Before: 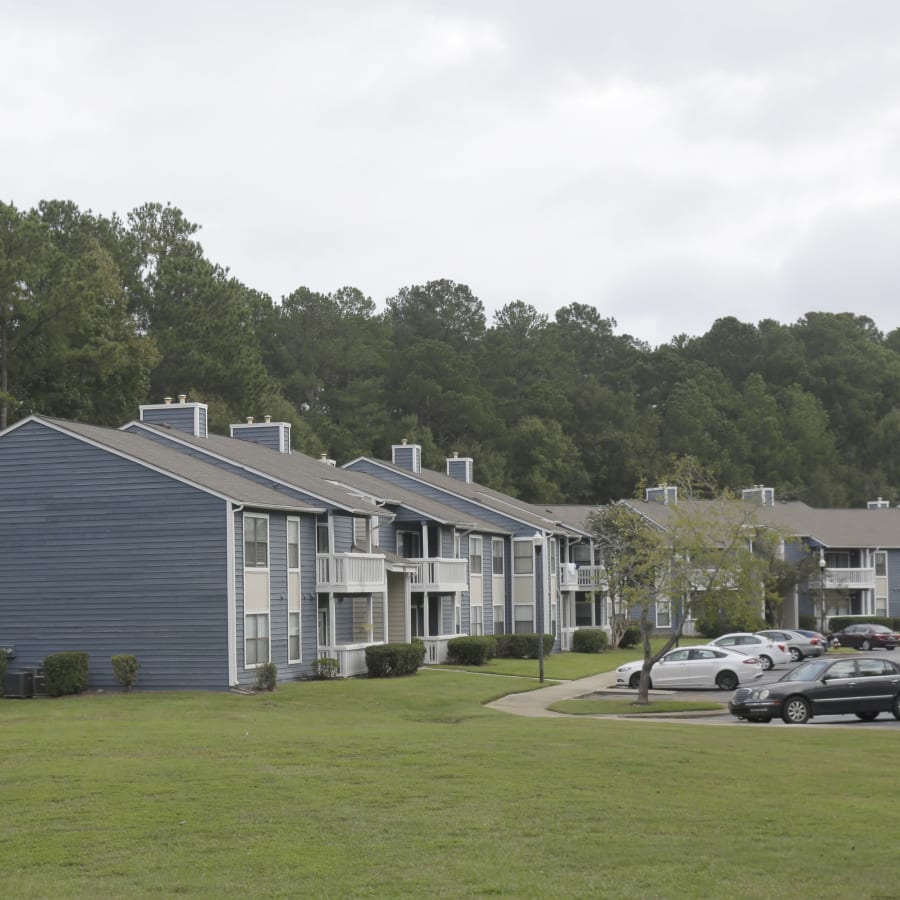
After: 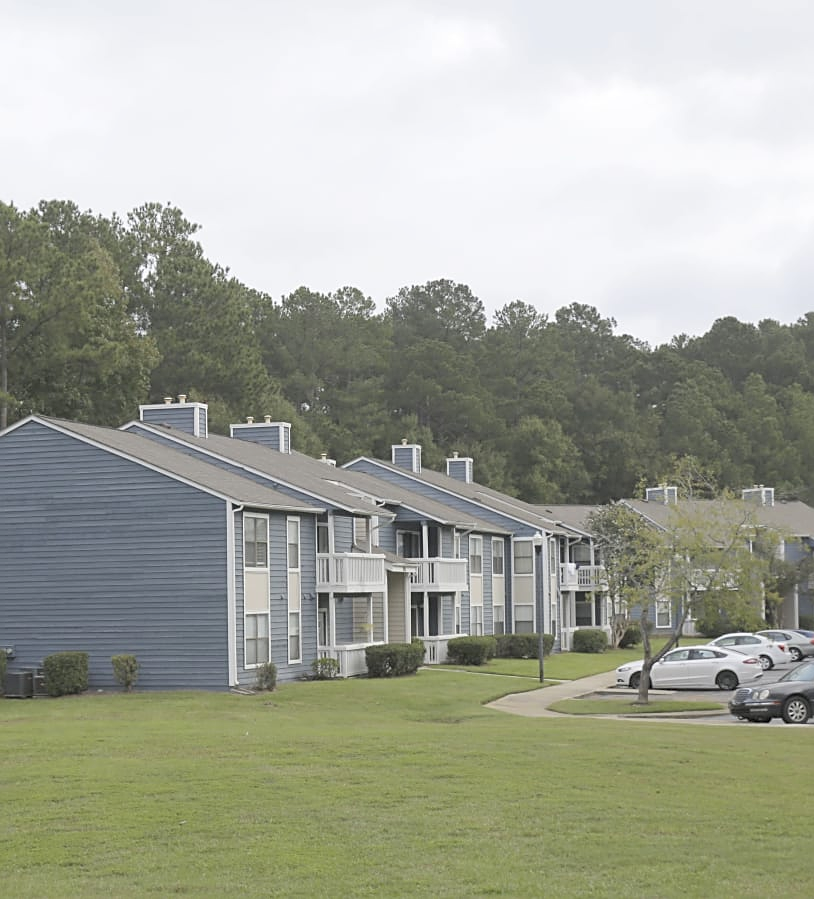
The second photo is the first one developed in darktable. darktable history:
contrast brightness saturation: brightness 0.147
crop: right 9.519%, bottom 0.045%
tone equalizer: edges refinement/feathering 500, mask exposure compensation -1.57 EV, preserve details guided filter
sharpen: on, module defaults
